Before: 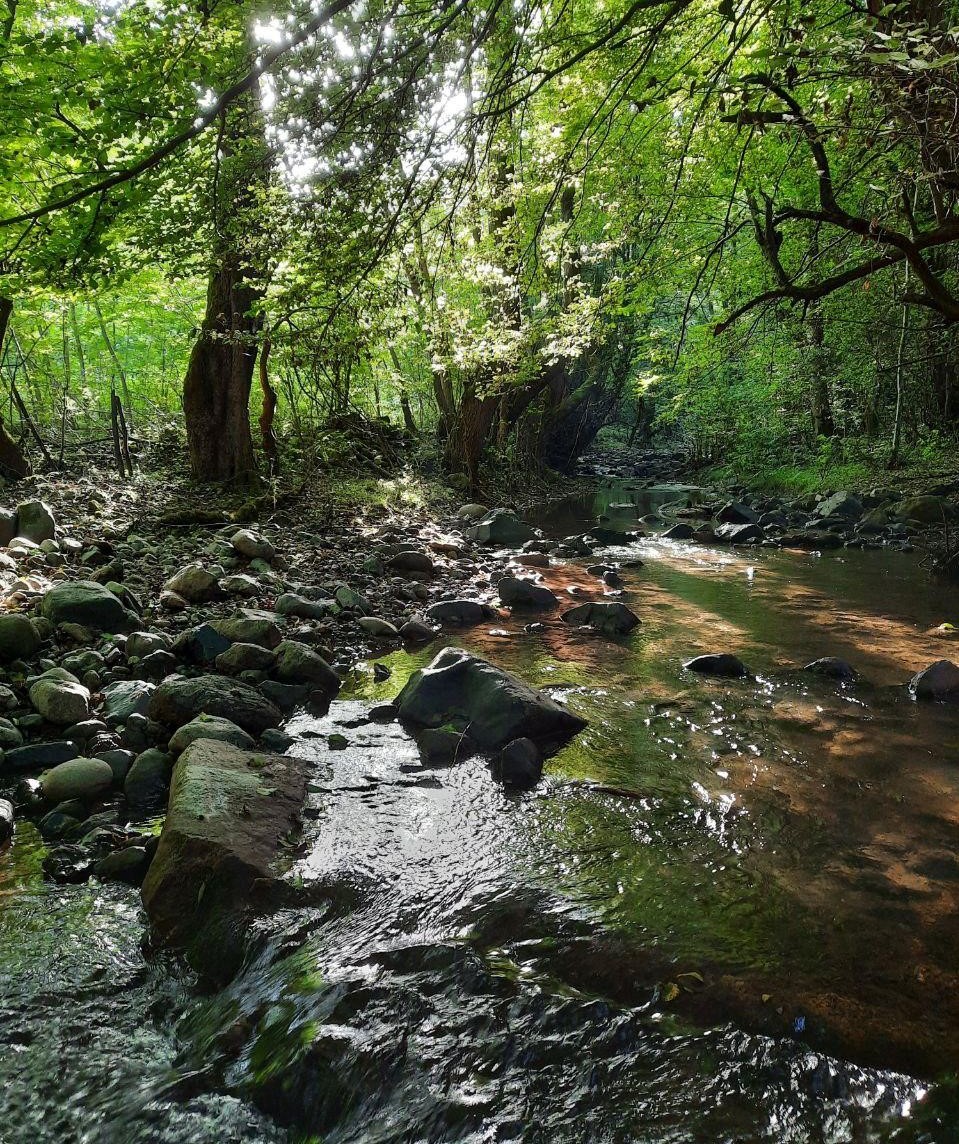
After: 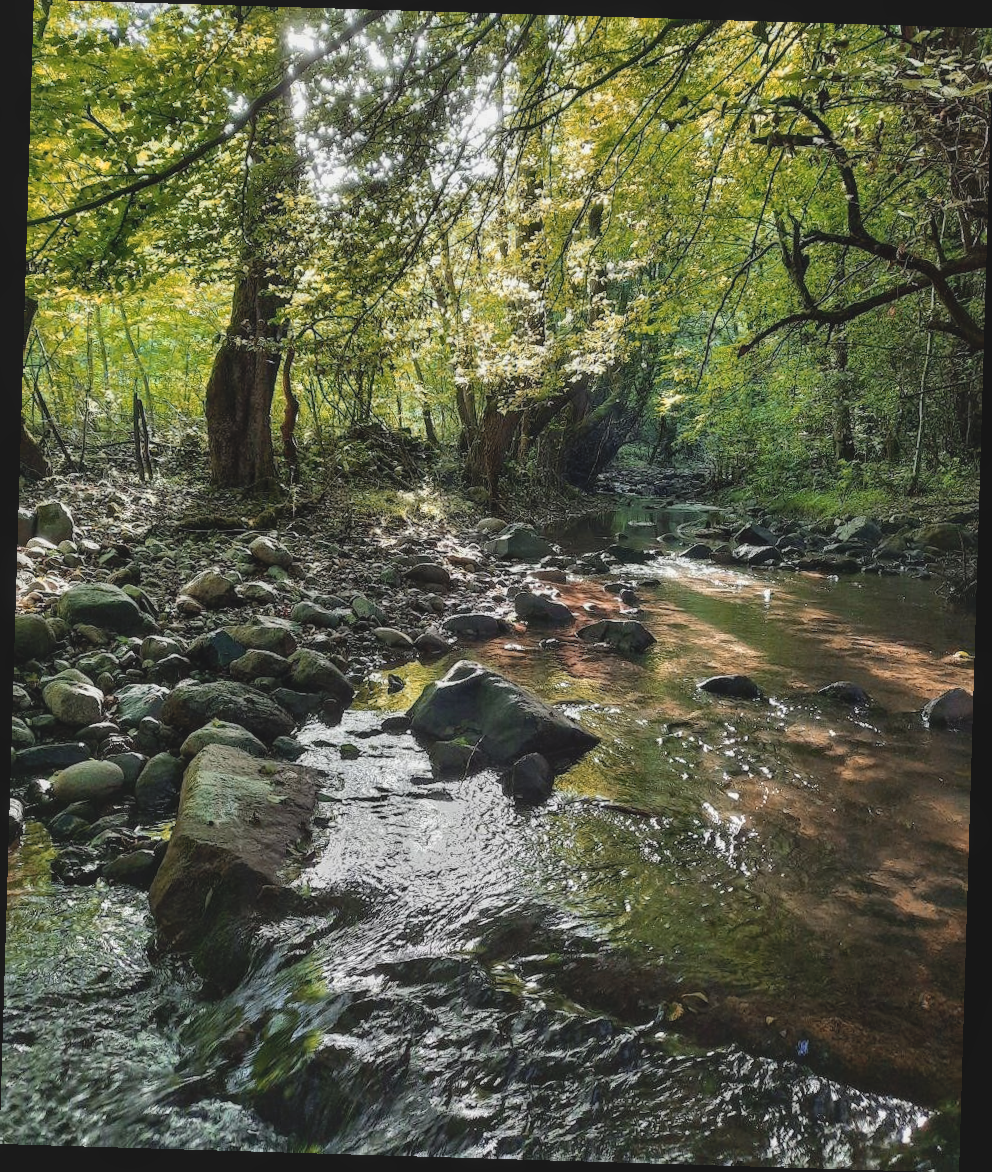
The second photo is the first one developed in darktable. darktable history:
local contrast: on, module defaults
rotate and perspective: rotation 1.72°, automatic cropping off
color zones: curves: ch2 [(0, 0.5) (0.143, 0.5) (0.286, 0.416) (0.429, 0.5) (0.571, 0.5) (0.714, 0.5) (0.857, 0.5) (1, 0.5)]
contrast brightness saturation: contrast -0.15, brightness 0.05, saturation -0.12
